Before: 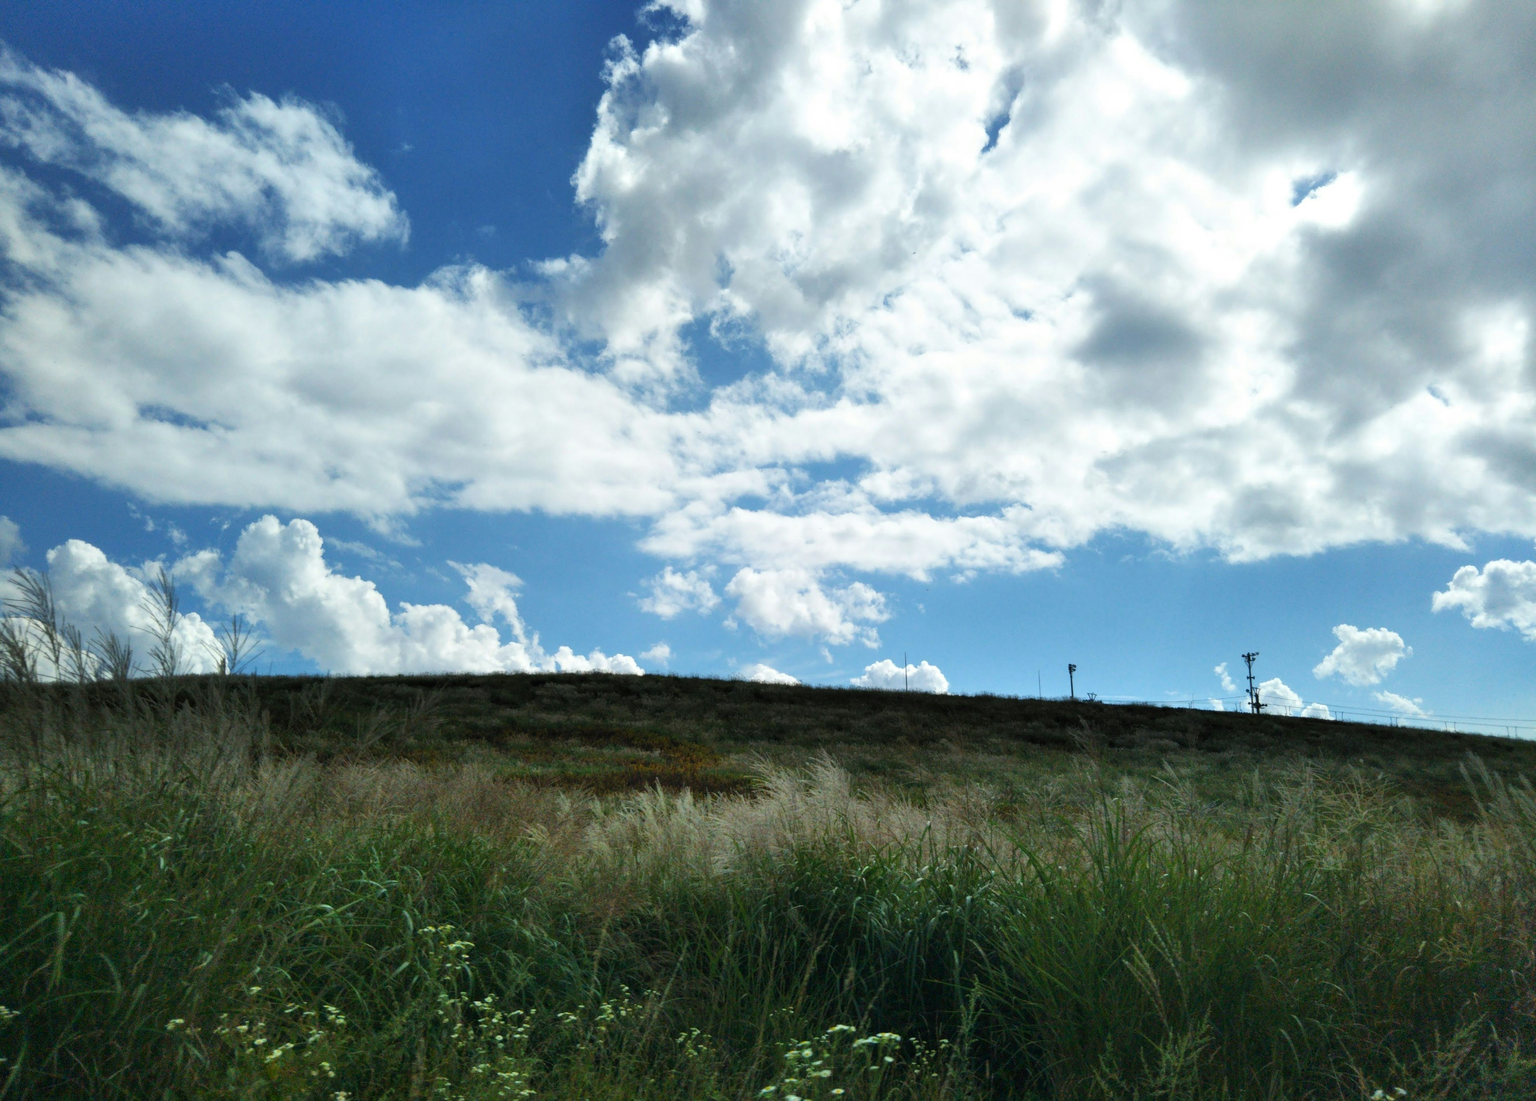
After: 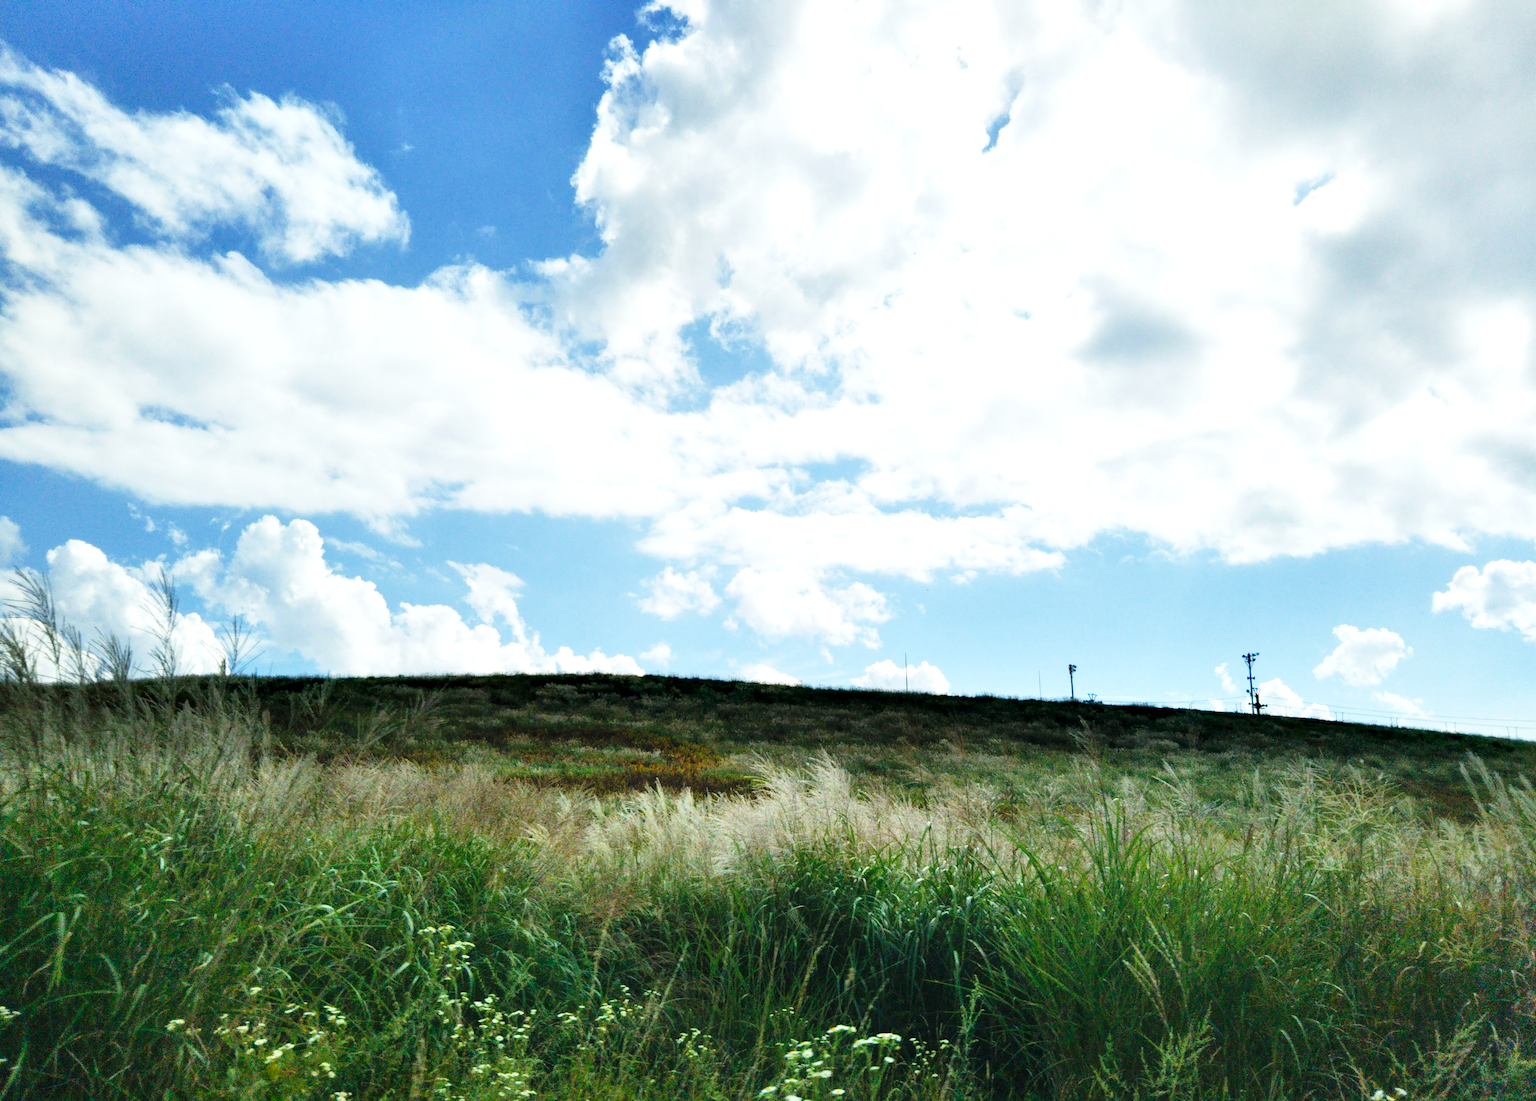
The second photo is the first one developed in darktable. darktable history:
base curve: curves: ch0 [(0, 0) (0.028, 0.03) (0.121, 0.232) (0.46, 0.748) (0.859, 0.968) (1, 1)], fusion 1, preserve colors none
